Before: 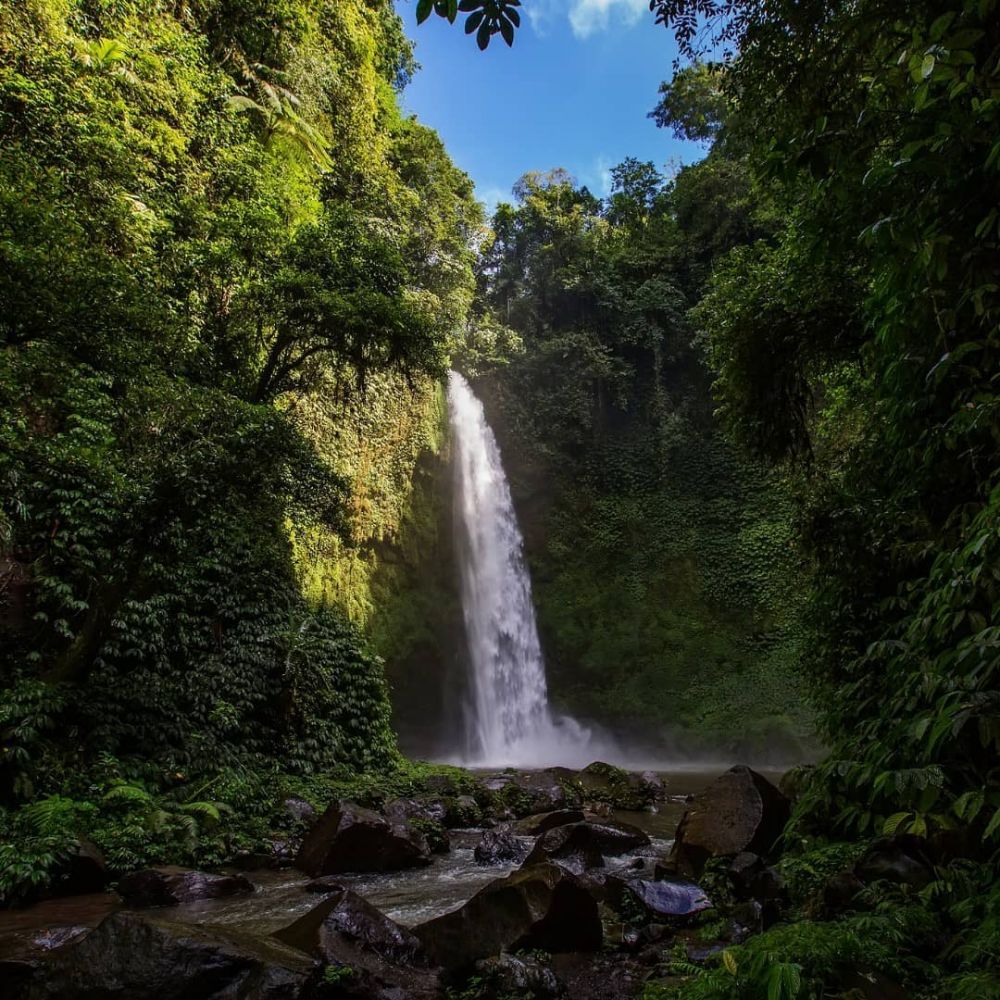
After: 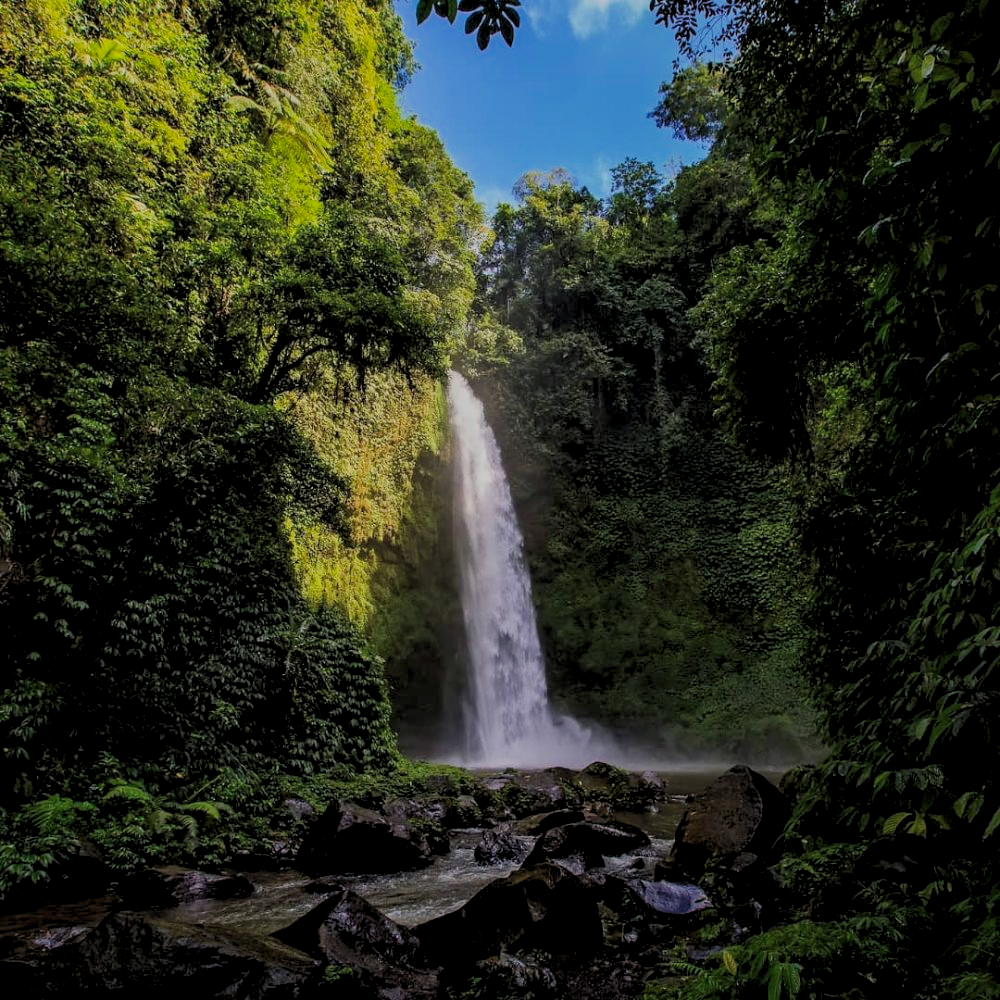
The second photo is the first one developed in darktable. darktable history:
color balance rgb: shadows lift › chroma 1.01%, shadows lift › hue 243.02°, linear chroma grading › global chroma 3.895%, perceptual saturation grading › global saturation 0.769%, global vibrance 16.208%, saturation formula JzAzBz (2021)
levels: levels [0.073, 0.497, 0.972]
filmic rgb: middle gray luminance 4.22%, black relative exposure -13.14 EV, white relative exposure 5.02 EV, threshold 6 EV, target black luminance 0%, hardness 5.19, latitude 59.54%, contrast 0.773, highlights saturation mix 3.8%, shadows ↔ highlights balance 26.36%, color science v6 (2022), enable highlight reconstruction true
